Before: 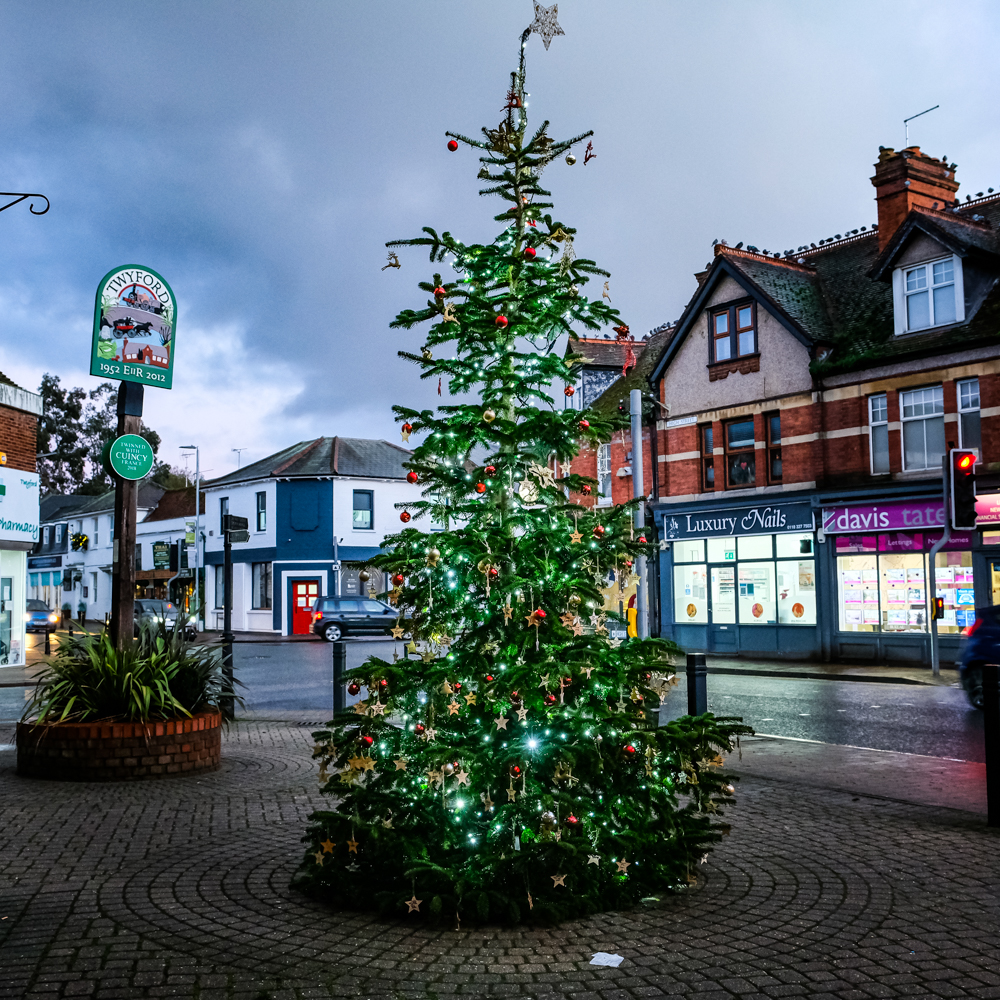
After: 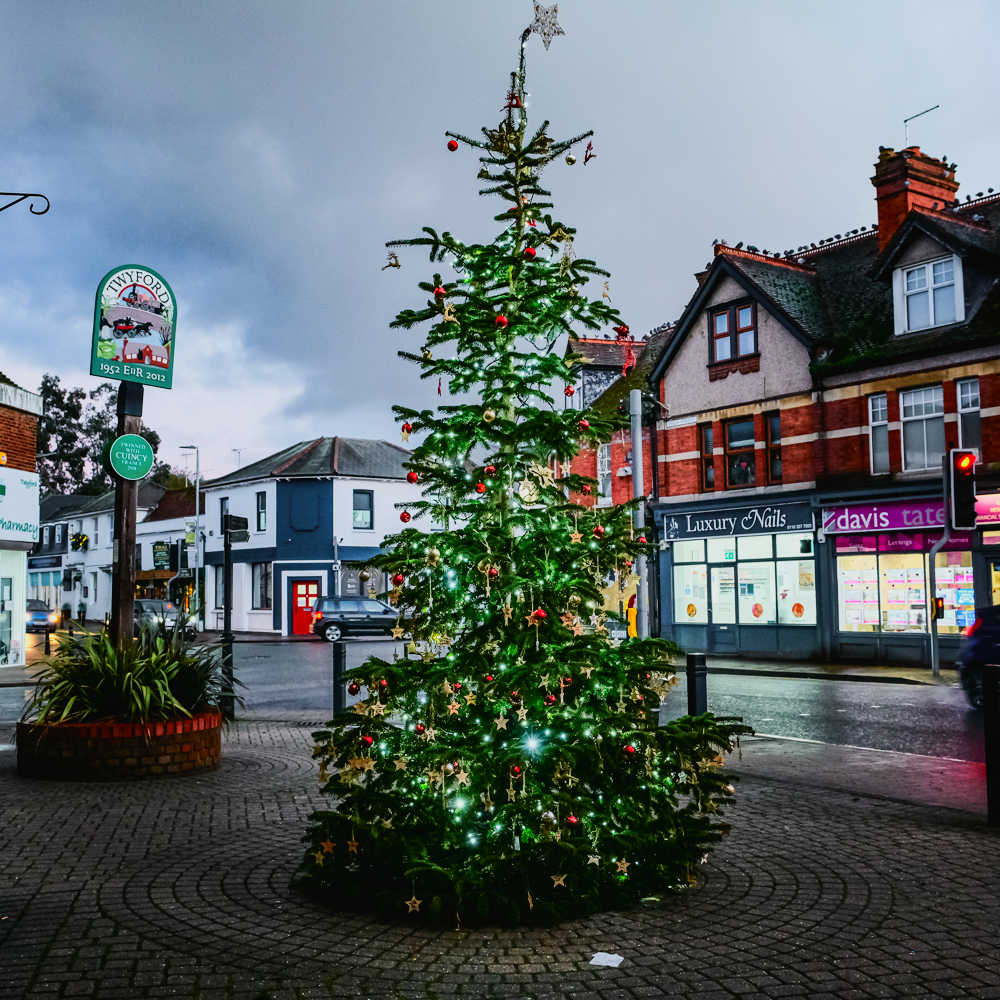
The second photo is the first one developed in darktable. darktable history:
tone curve: curves: ch0 [(0, 0.018) (0.036, 0.038) (0.15, 0.131) (0.27, 0.247) (0.545, 0.561) (0.761, 0.761) (1, 0.919)]; ch1 [(0, 0) (0.179, 0.173) (0.322, 0.32) (0.429, 0.431) (0.502, 0.5) (0.519, 0.522) (0.562, 0.588) (0.625, 0.67) (0.711, 0.745) (1, 1)]; ch2 [(0, 0) (0.29, 0.295) (0.404, 0.436) (0.497, 0.499) (0.521, 0.523) (0.561, 0.605) (0.657, 0.655) (0.712, 0.764) (1, 1)], color space Lab, independent channels, preserve colors none
